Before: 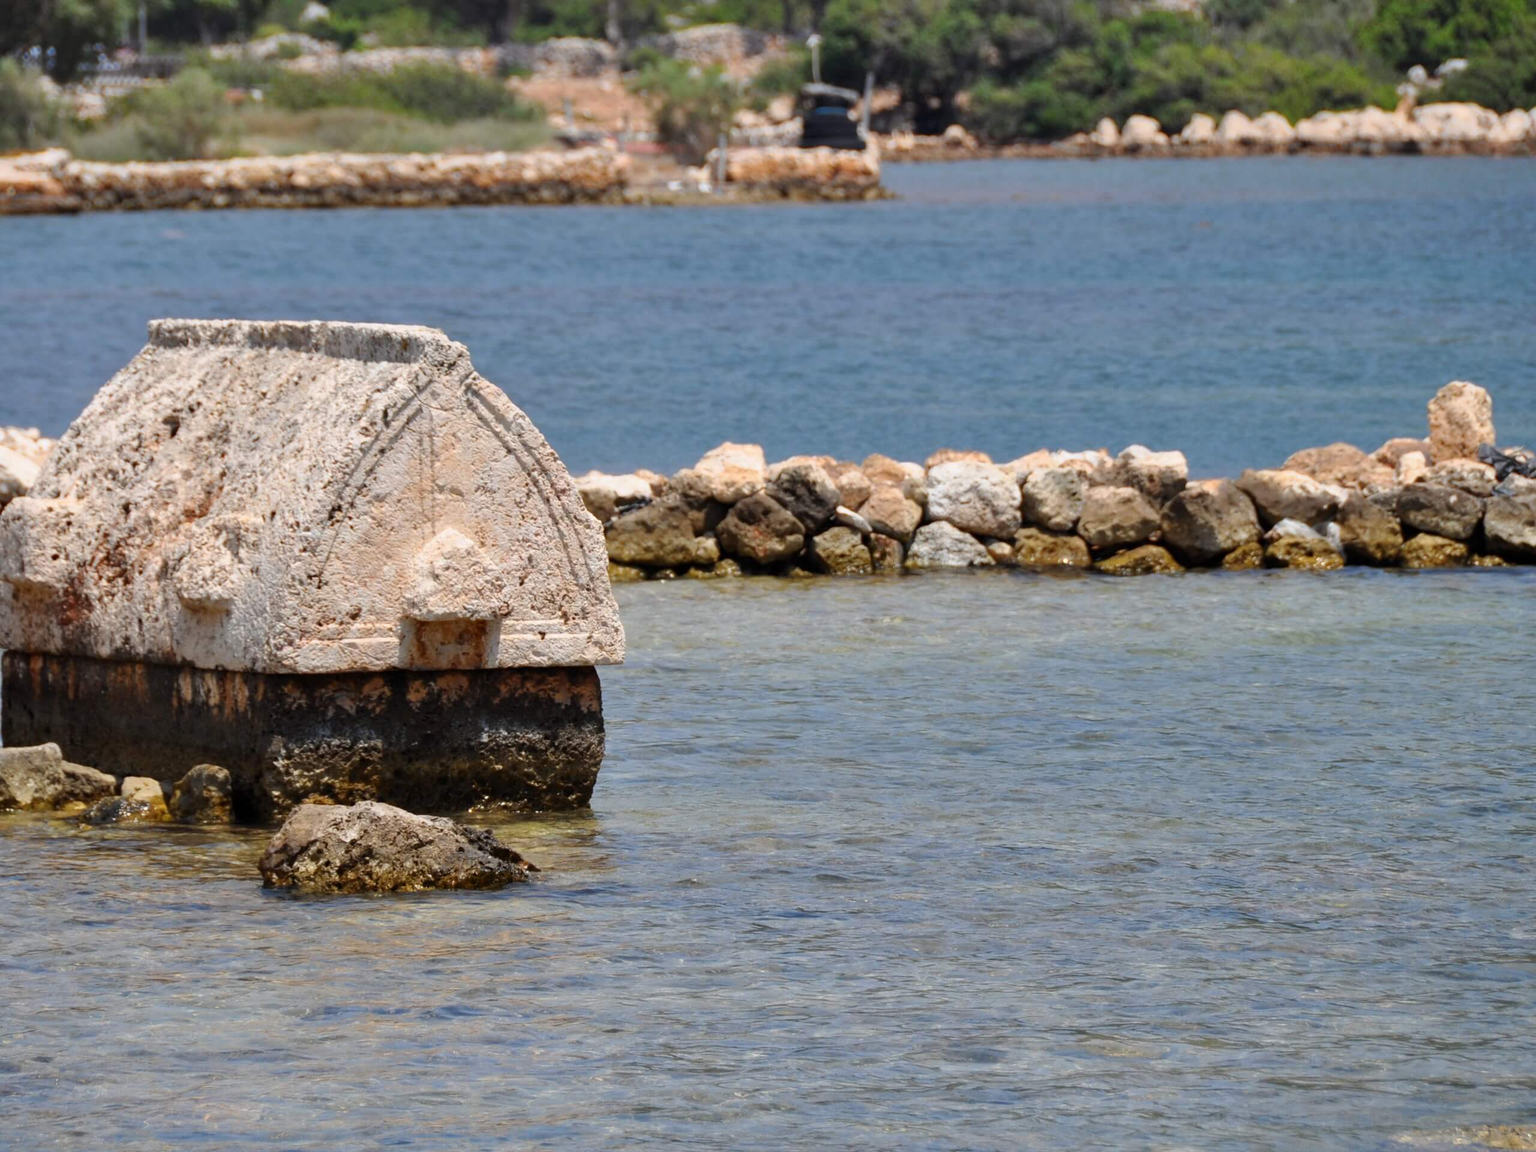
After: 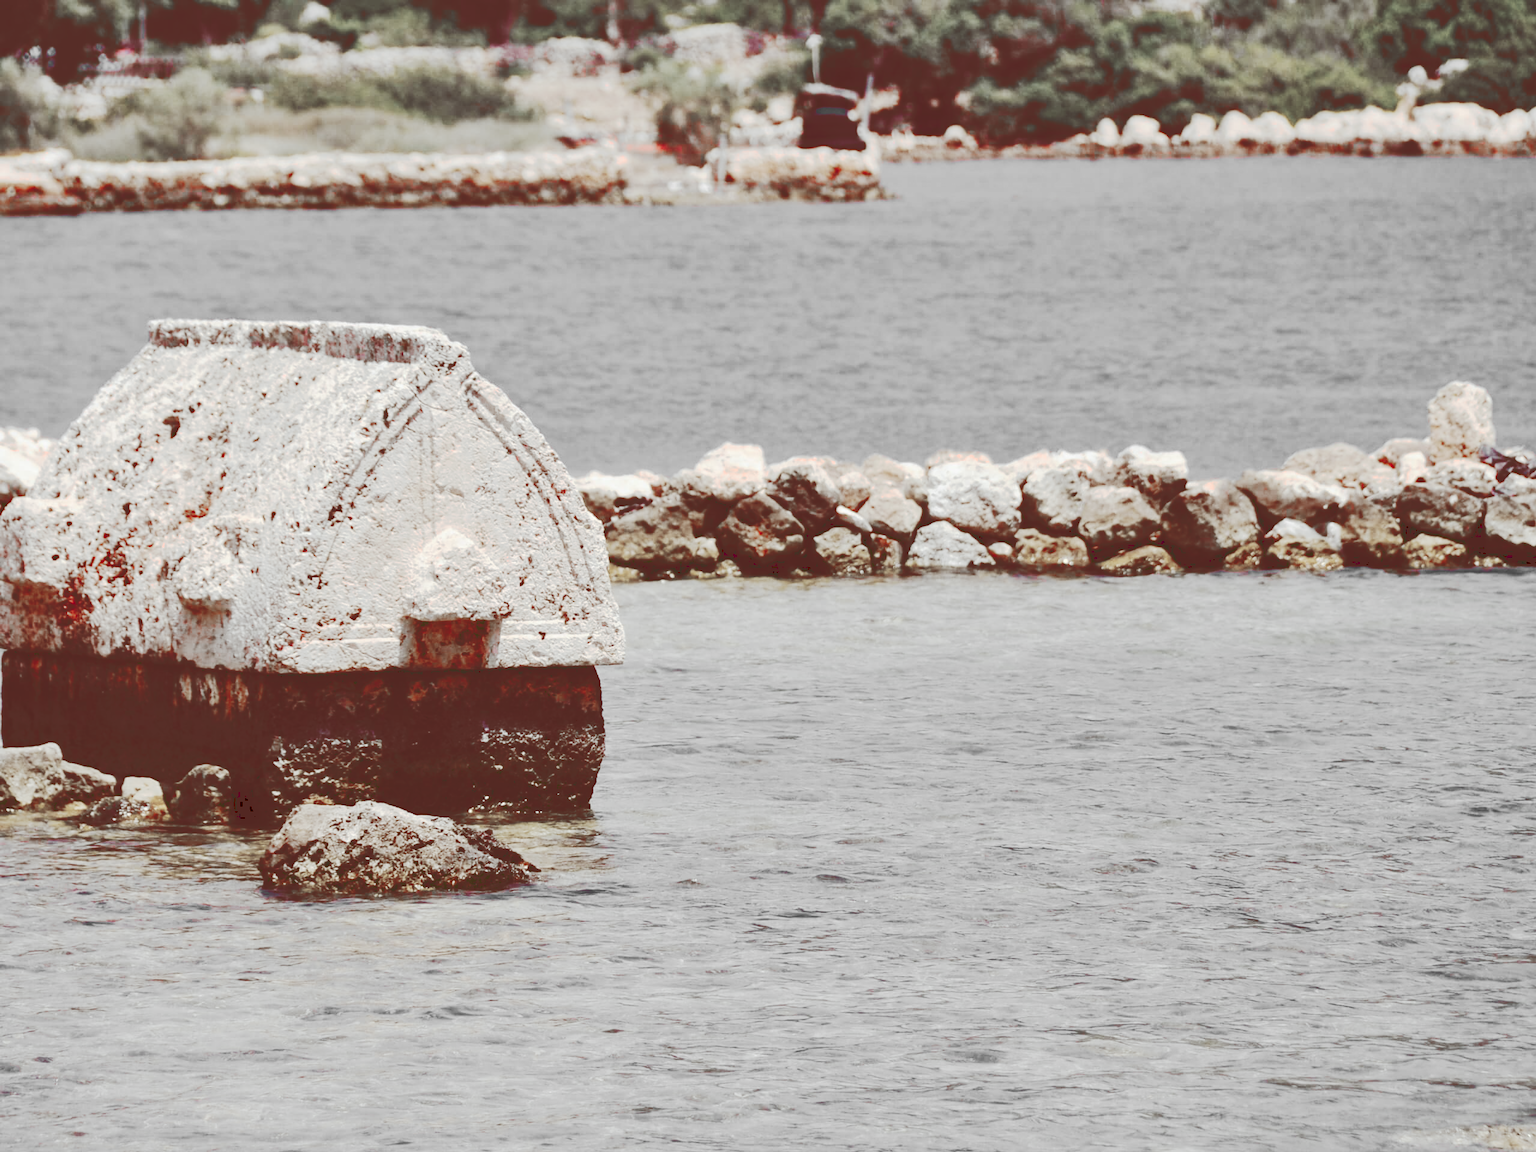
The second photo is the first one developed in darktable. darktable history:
color correction: highlights a* -7.04, highlights b* -0.162, shadows a* 20.2, shadows b* 11.92
tone equalizer: edges refinement/feathering 500, mask exposure compensation -1.57 EV, preserve details no
color zones: curves: ch1 [(0, 0.831) (0.08, 0.771) (0.157, 0.268) (0.241, 0.207) (0.562, -0.005) (0.714, -0.013) (0.876, 0.01) (1, 0.831)]
contrast brightness saturation: contrast 0.241, brightness 0.088
tone curve: curves: ch0 [(0, 0) (0.003, 0.219) (0.011, 0.219) (0.025, 0.223) (0.044, 0.226) (0.069, 0.232) (0.1, 0.24) (0.136, 0.245) (0.177, 0.257) (0.224, 0.281) (0.277, 0.324) (0.335, 0.392) (0.399, 0.484) (0.468, 0.585) (0.543, 0.672) (0.623, 0.741) (0.709, 0.788) (0.801, 0.835) (0.898, 0.878) (1, 1)], preserve colors none
